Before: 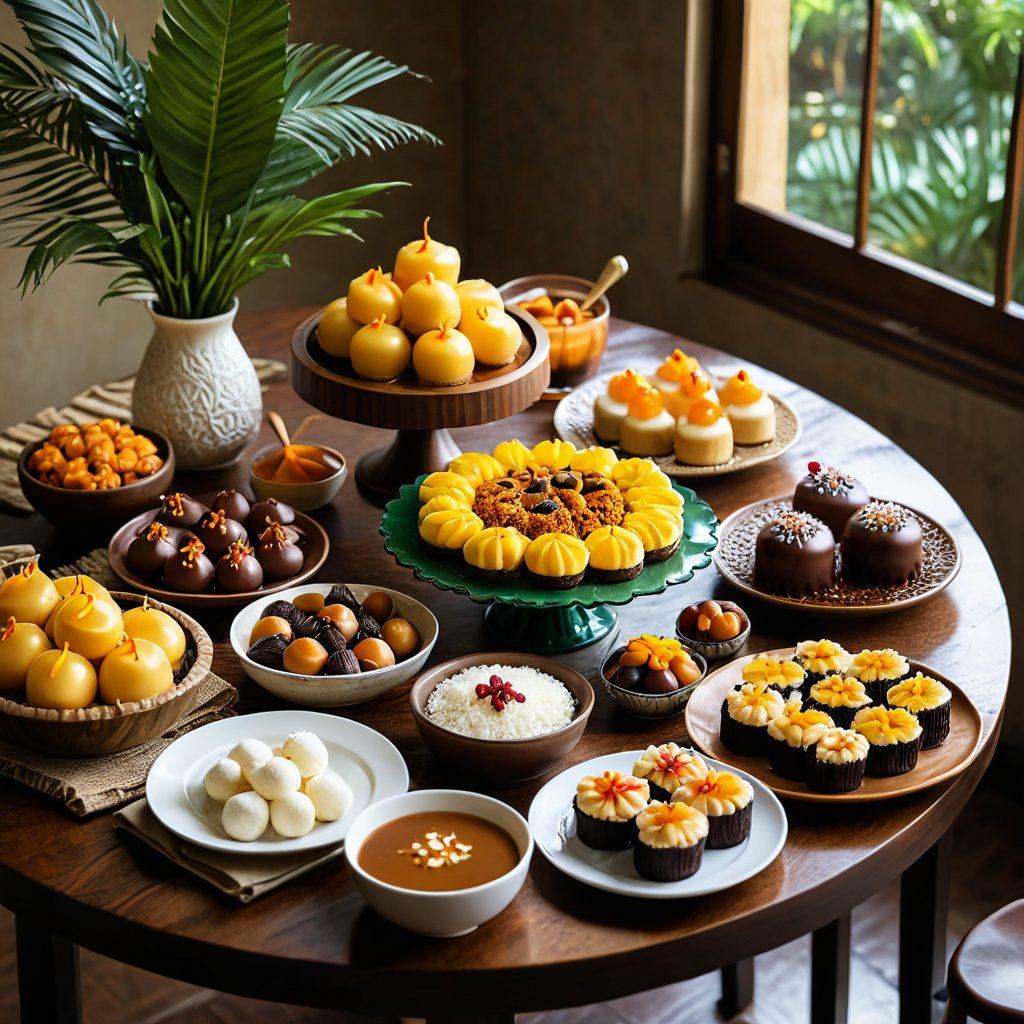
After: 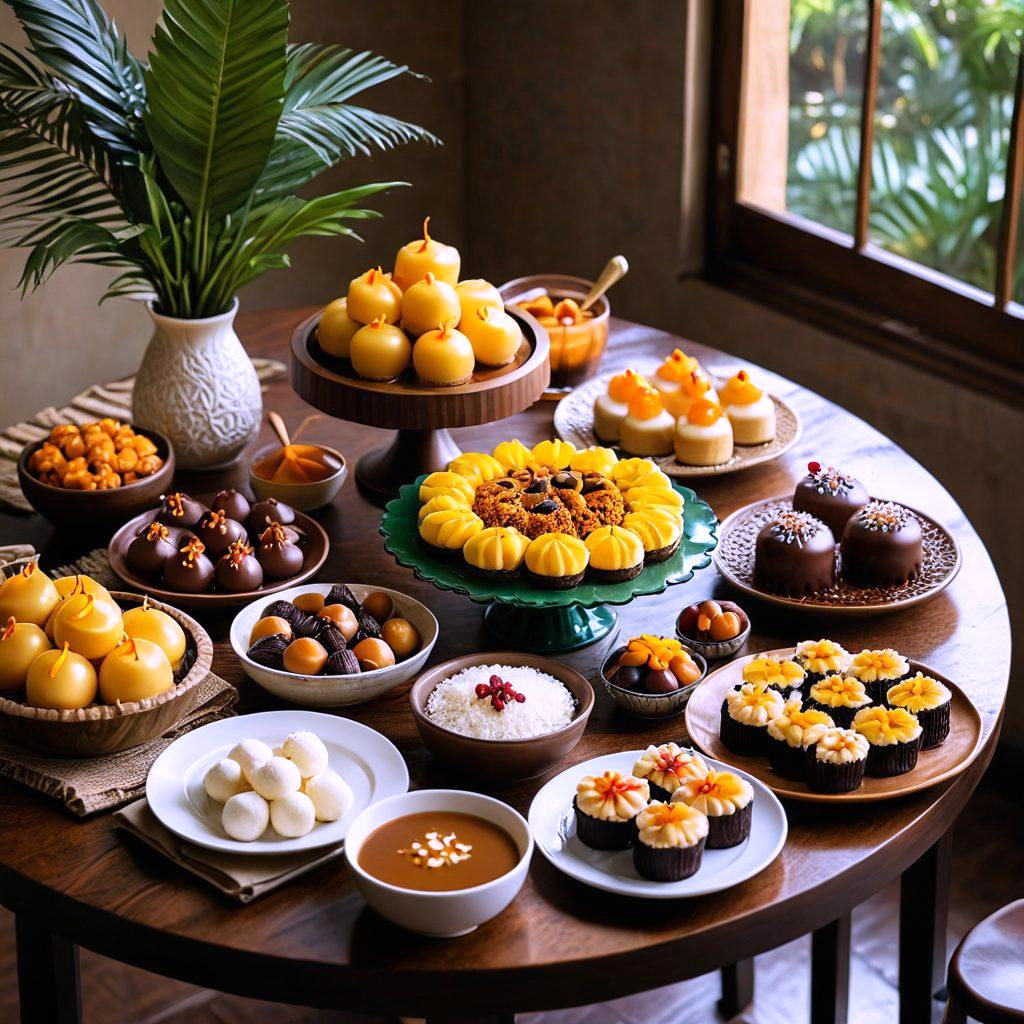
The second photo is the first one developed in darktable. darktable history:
white balance: red 1.042, blue 1.17
